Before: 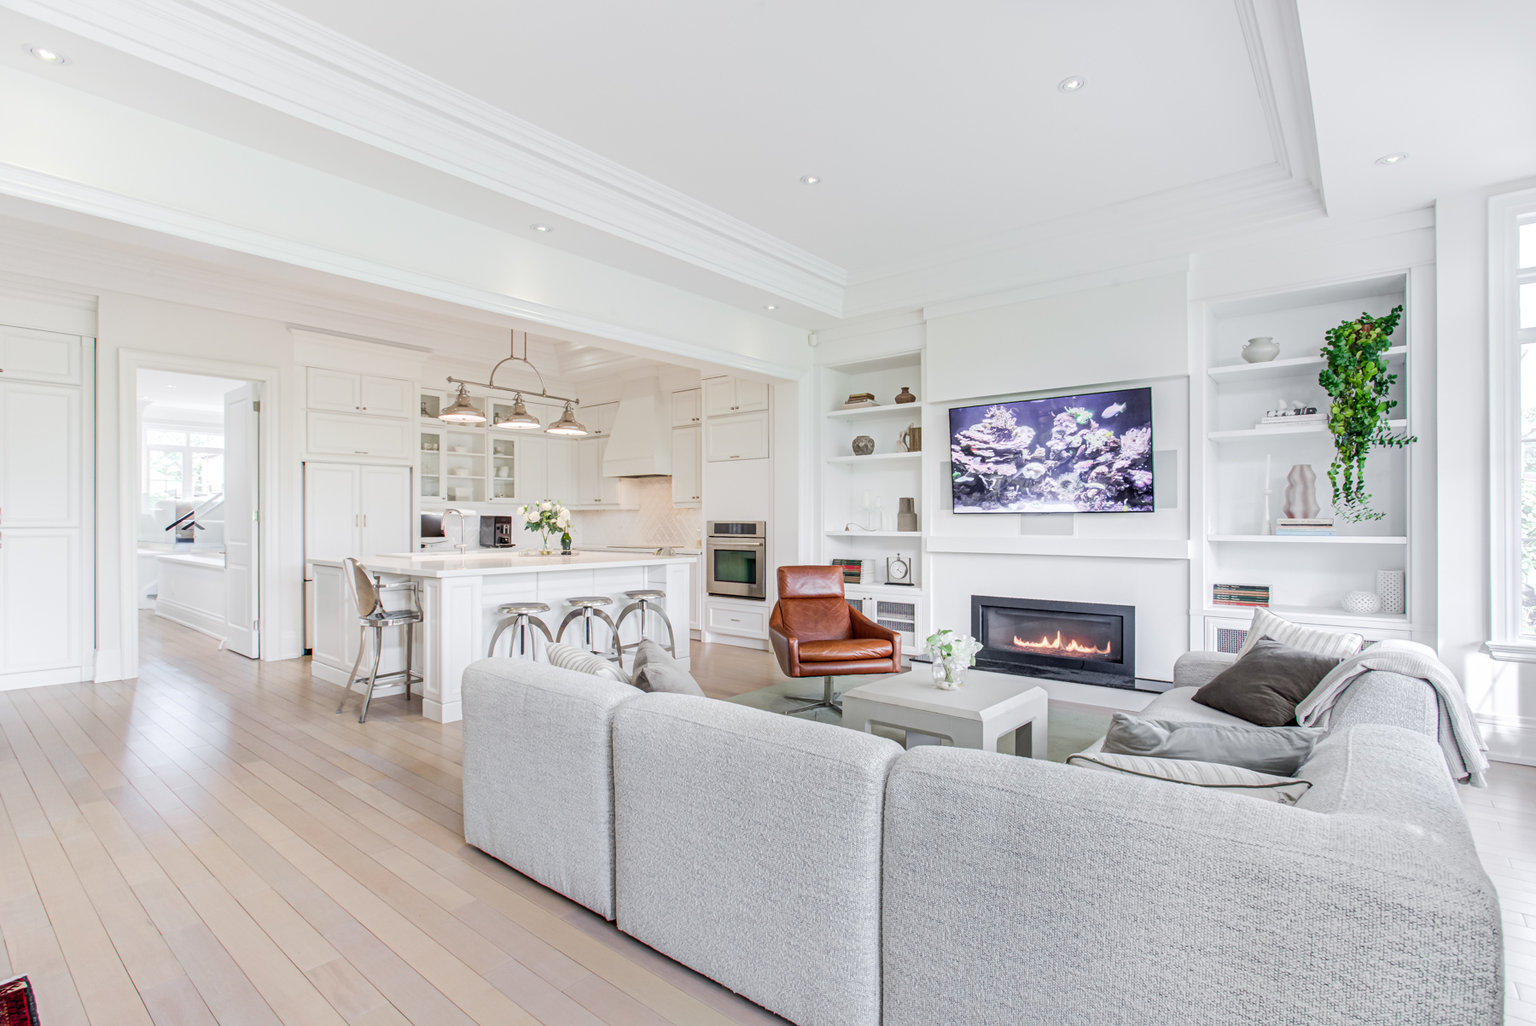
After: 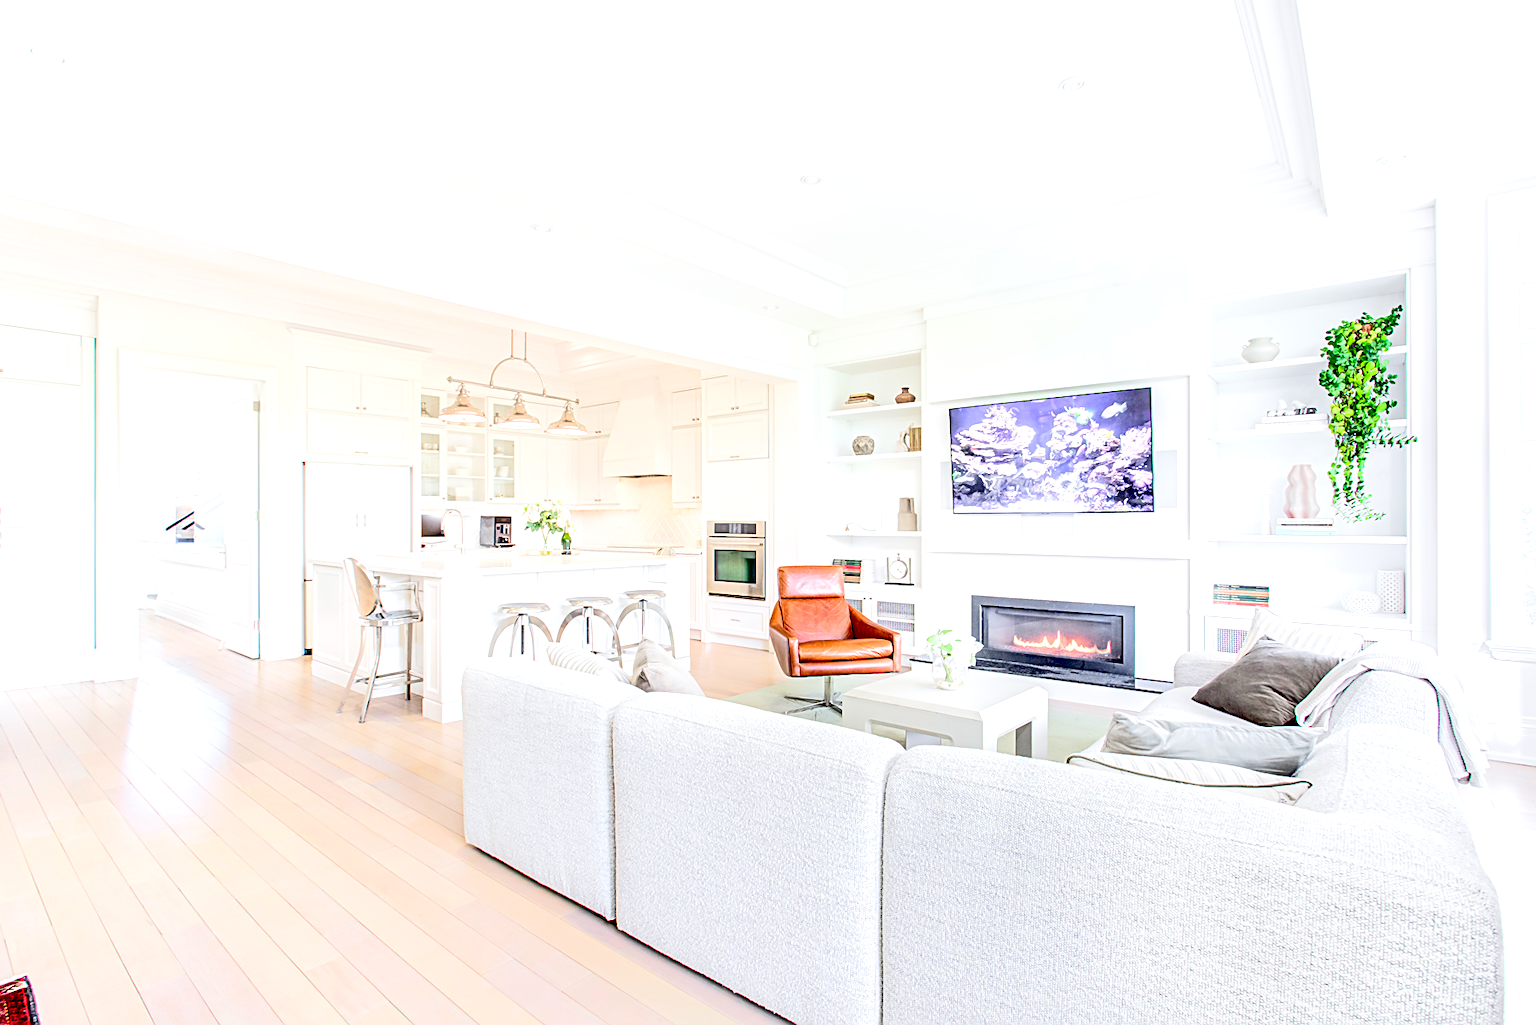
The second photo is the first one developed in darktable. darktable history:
sharpen: on, module defaults
exposure: black level correction 0.01, compensate highlight preservation false
tone equalizer: -8 EV 1.97 EV, -7 EV 1.98 EV, -6 EV 1.97 EV, -5 EV 1.97 EV, -4 EV 1.96 EV, -3 EV 1.48 EV, -2 EV 0.975 EV, -1 EV 0.492 EV, edges refinement/feathering 500, mask exposure compensation -1.57 EV, preserve details no
contrast brightness saturation: contrast 0.083, saturation 0.016
